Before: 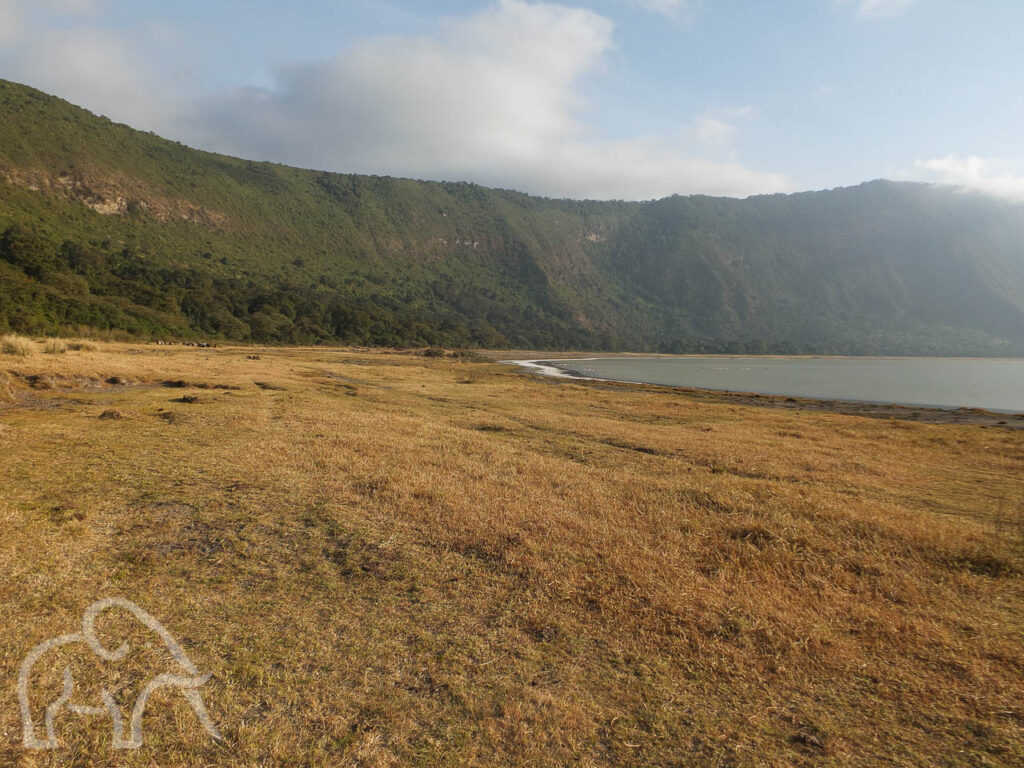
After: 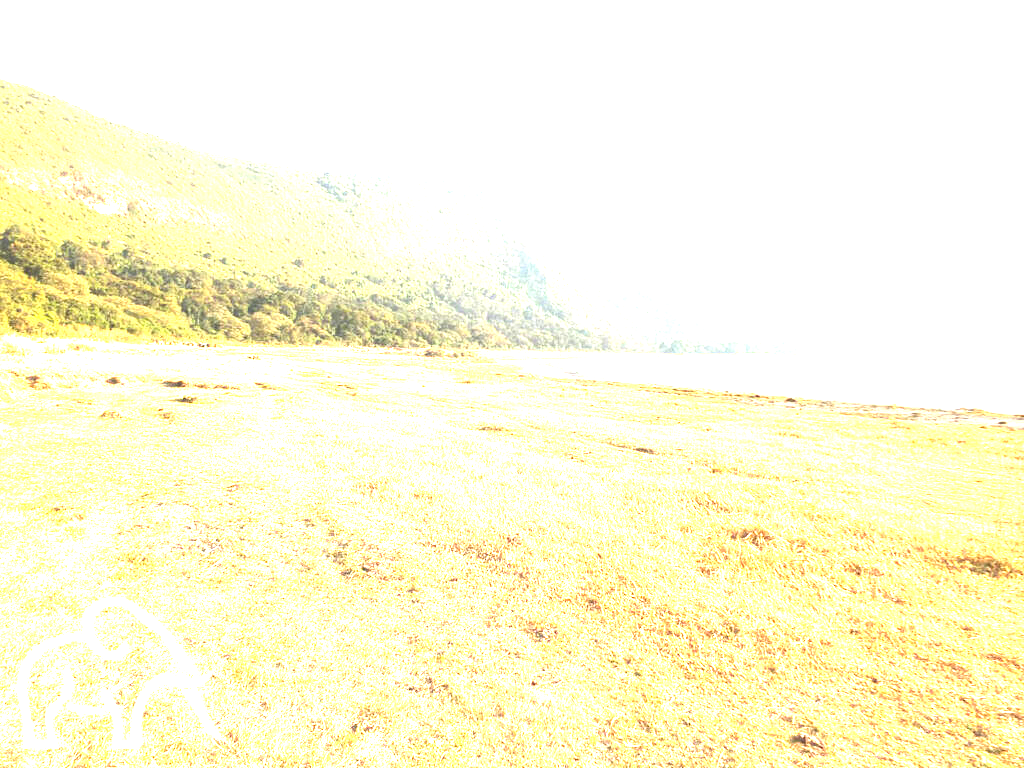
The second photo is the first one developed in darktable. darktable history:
exposure: black level correction 0, exposure 3.91 EV, compensate exposure bias true, compensate highlight preservation false
